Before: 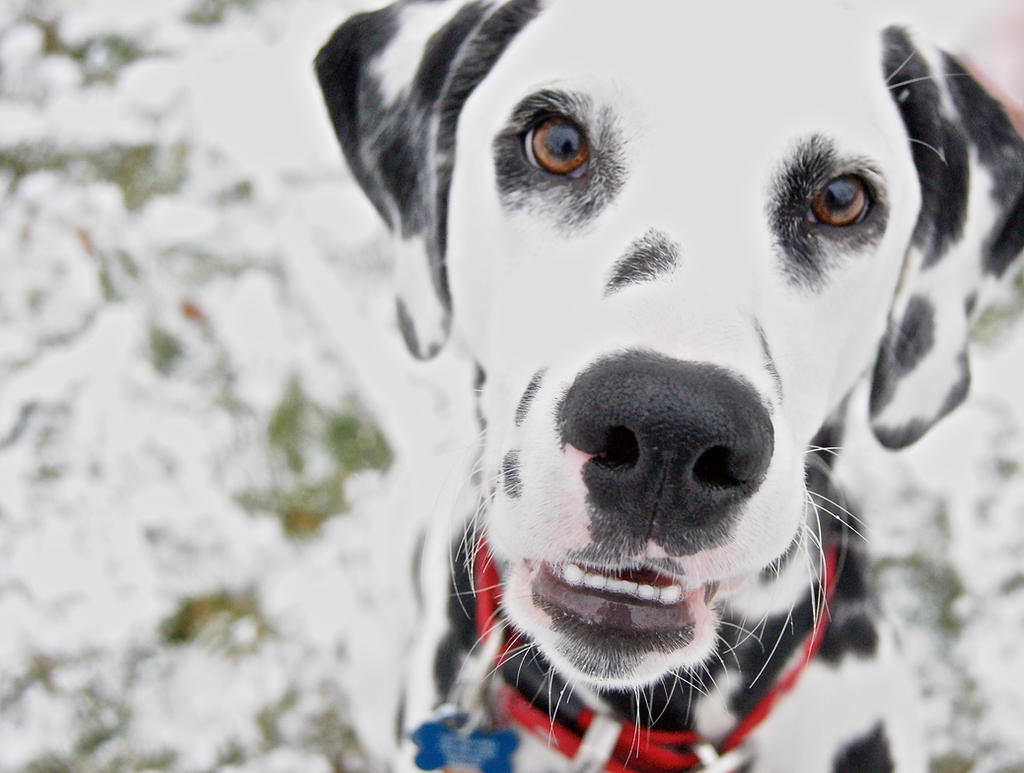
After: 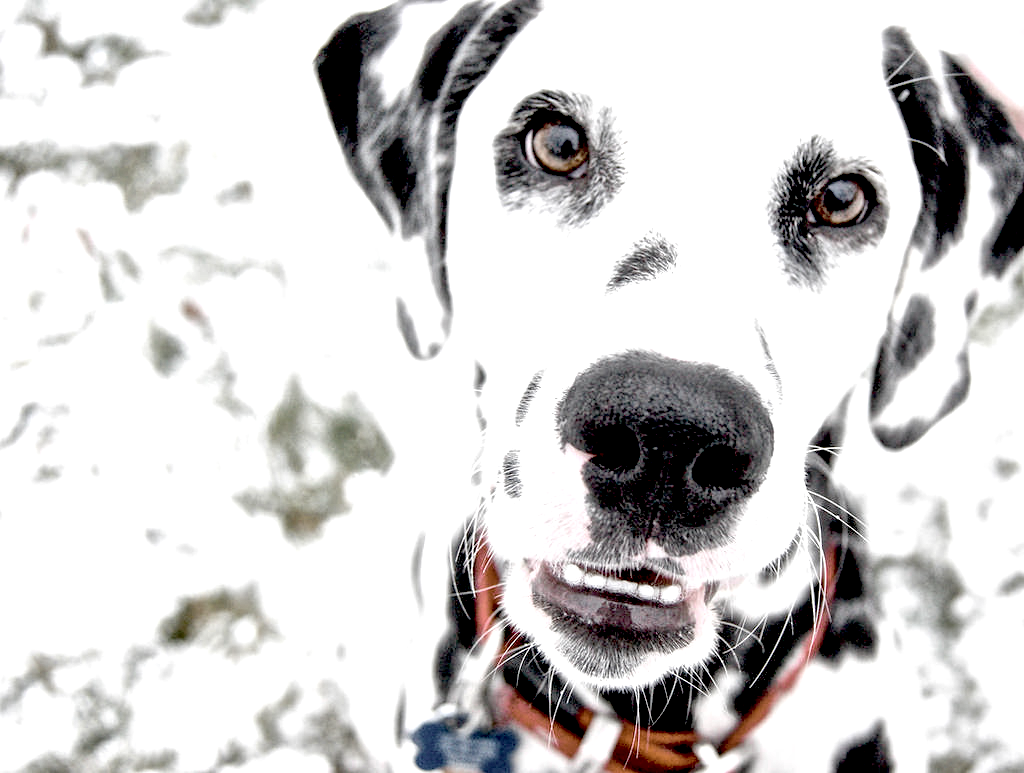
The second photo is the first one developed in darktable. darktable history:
exposure: black level correction 0.035, exposure 0.909 EV, compensate highlight preservation false
local contrast: on, module defaults
color zones: curves: ch1 [(0, 0.34) (0.143, 0.164) (0.286, 0.152) (0.429, 0.176) (0.571, 0.173) (0.714, 0.188) (0.857, 0.199) (1, 0.34)]
